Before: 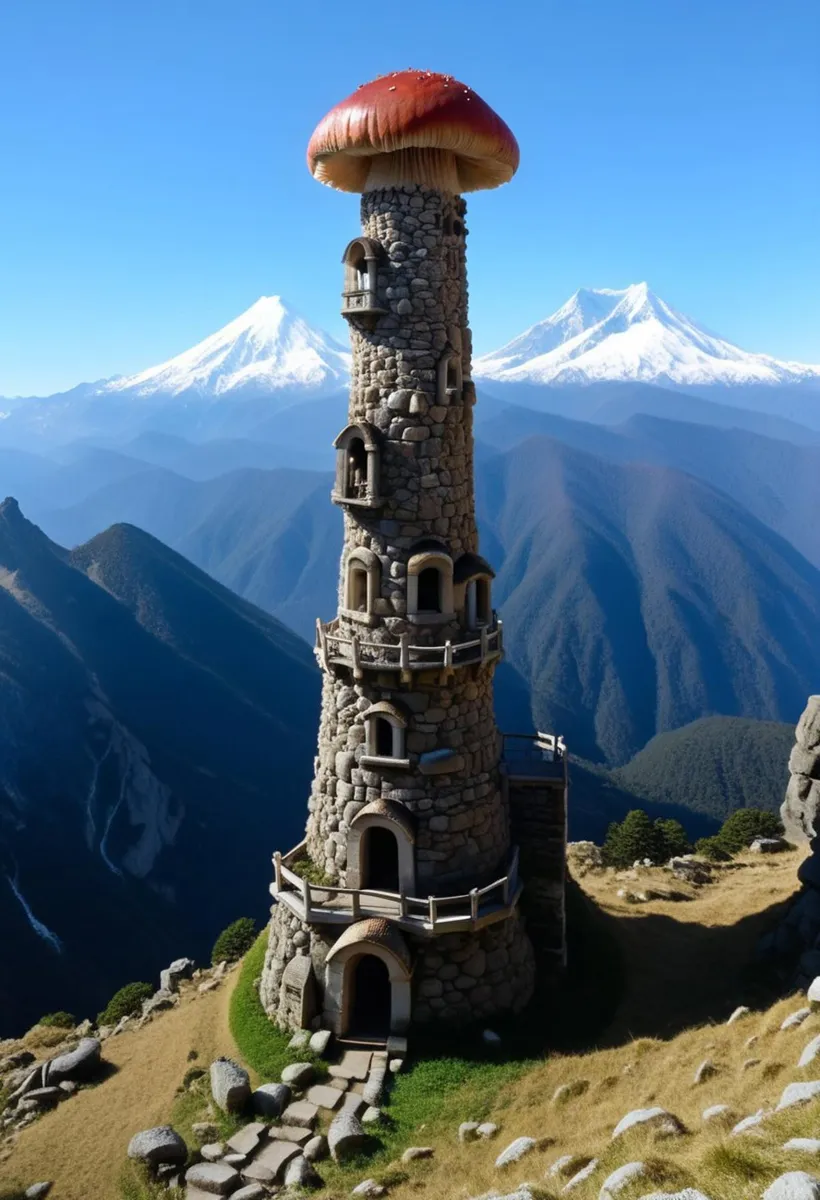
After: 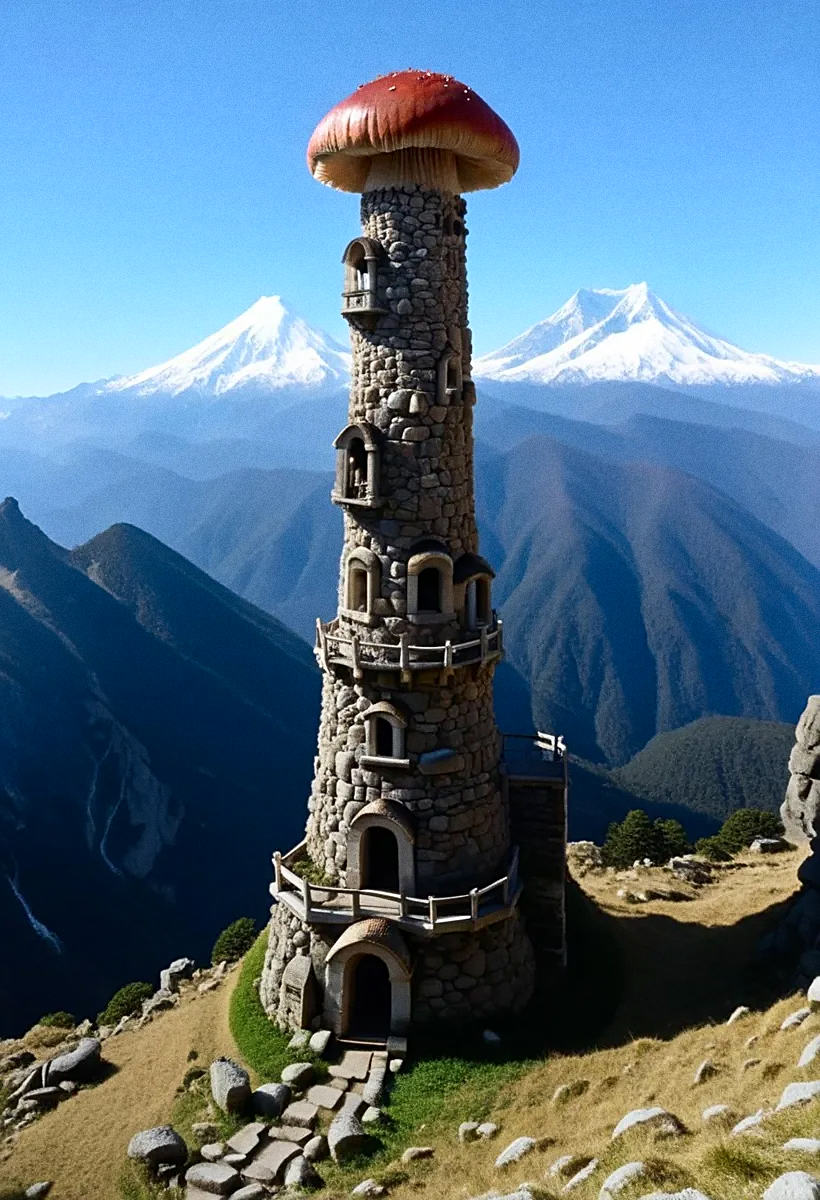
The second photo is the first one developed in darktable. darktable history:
sharpen: on, module defaults
grain: coarseness 0.09 ISO
contrast brightness saturation: contrast 0.14
